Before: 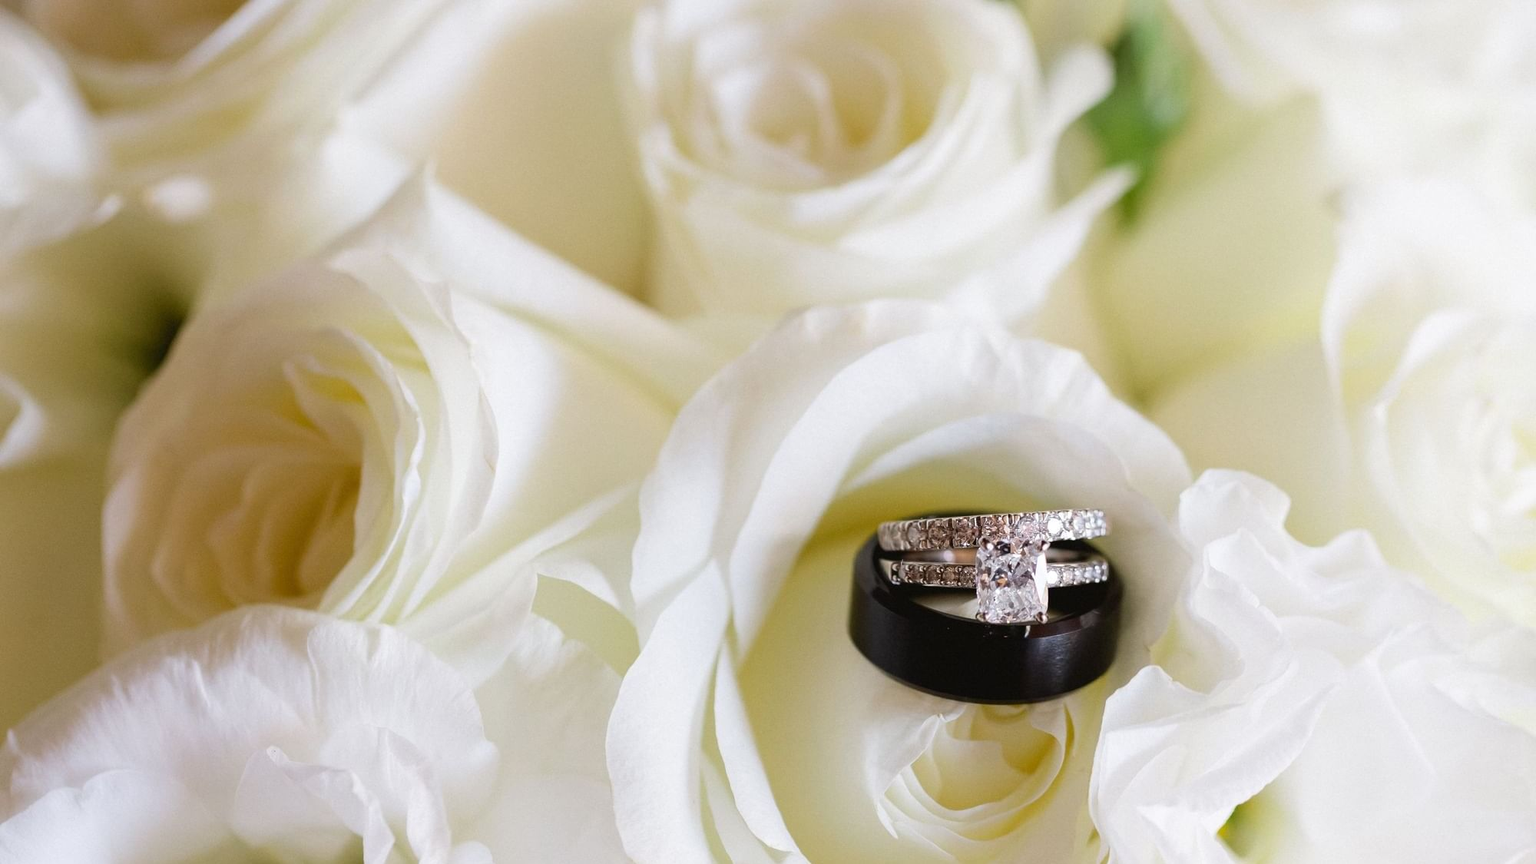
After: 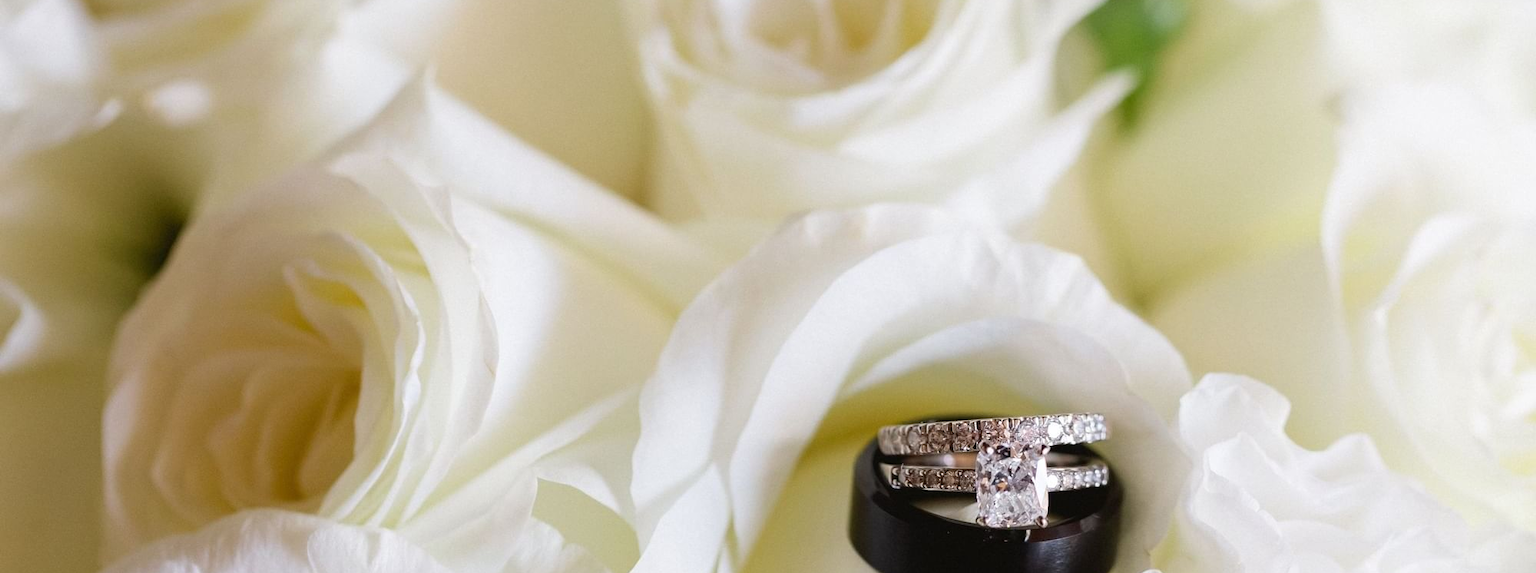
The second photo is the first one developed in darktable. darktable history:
crop: top 11.176%, bottom 22.353%
